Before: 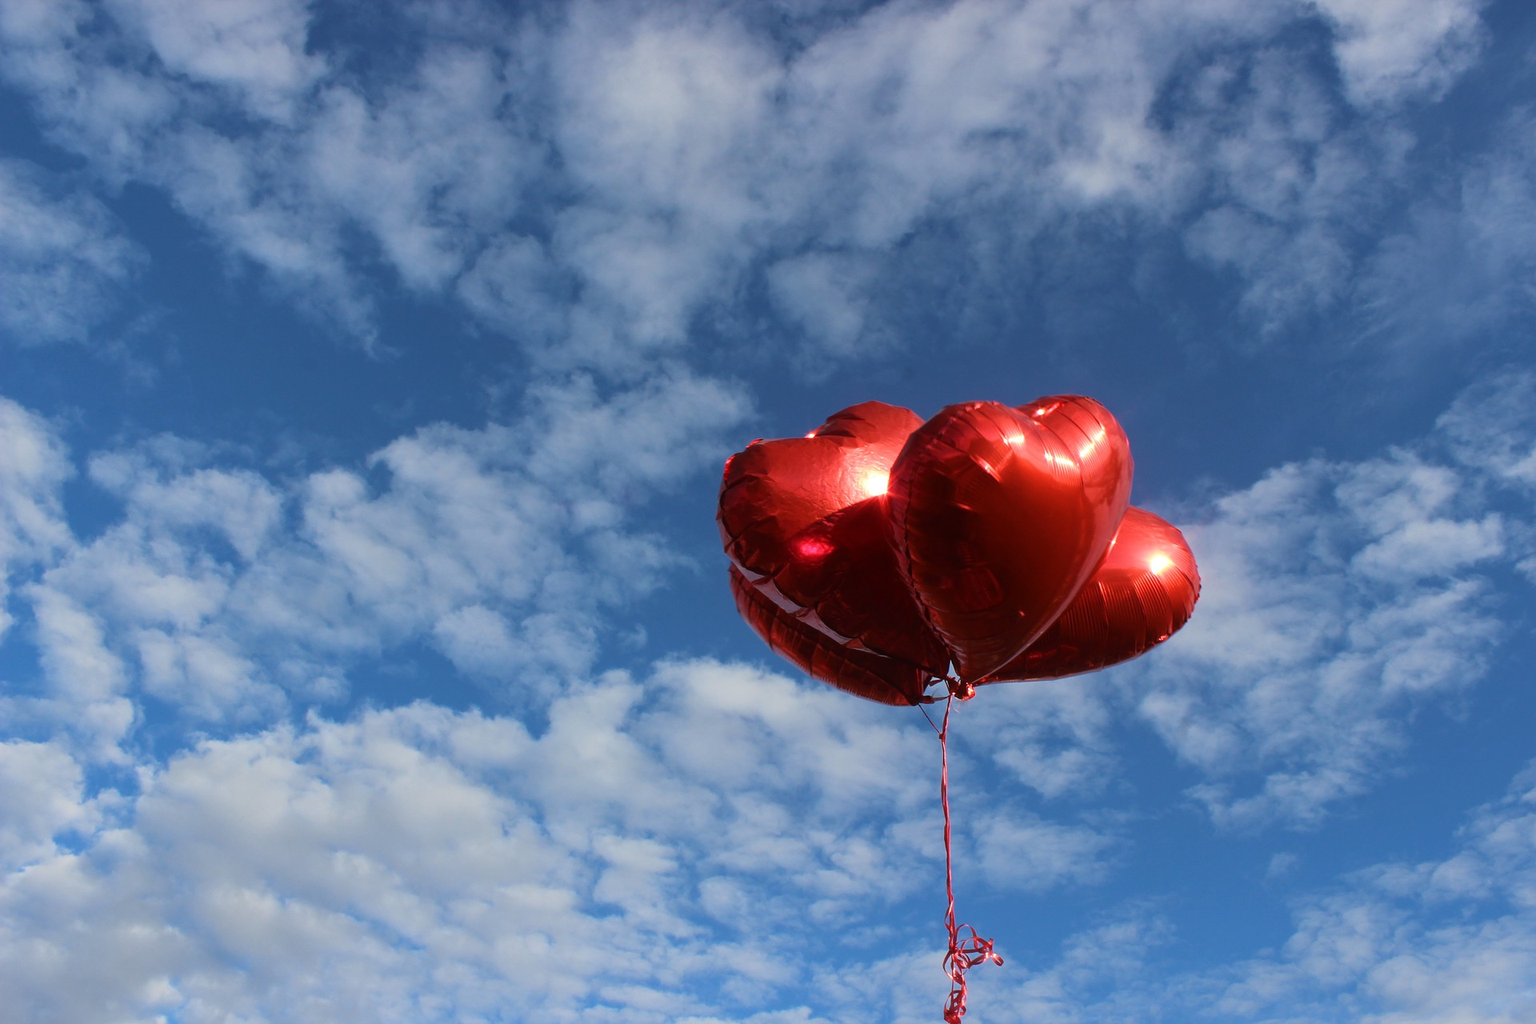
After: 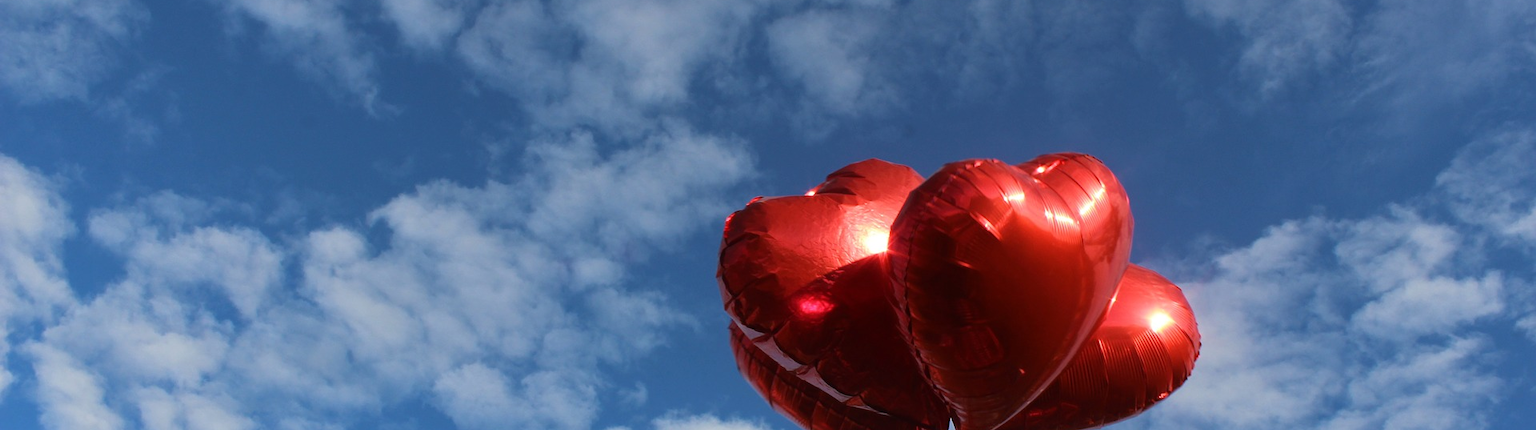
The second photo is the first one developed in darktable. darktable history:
crop and rotate: top 23.713%, bottom 34.229%
